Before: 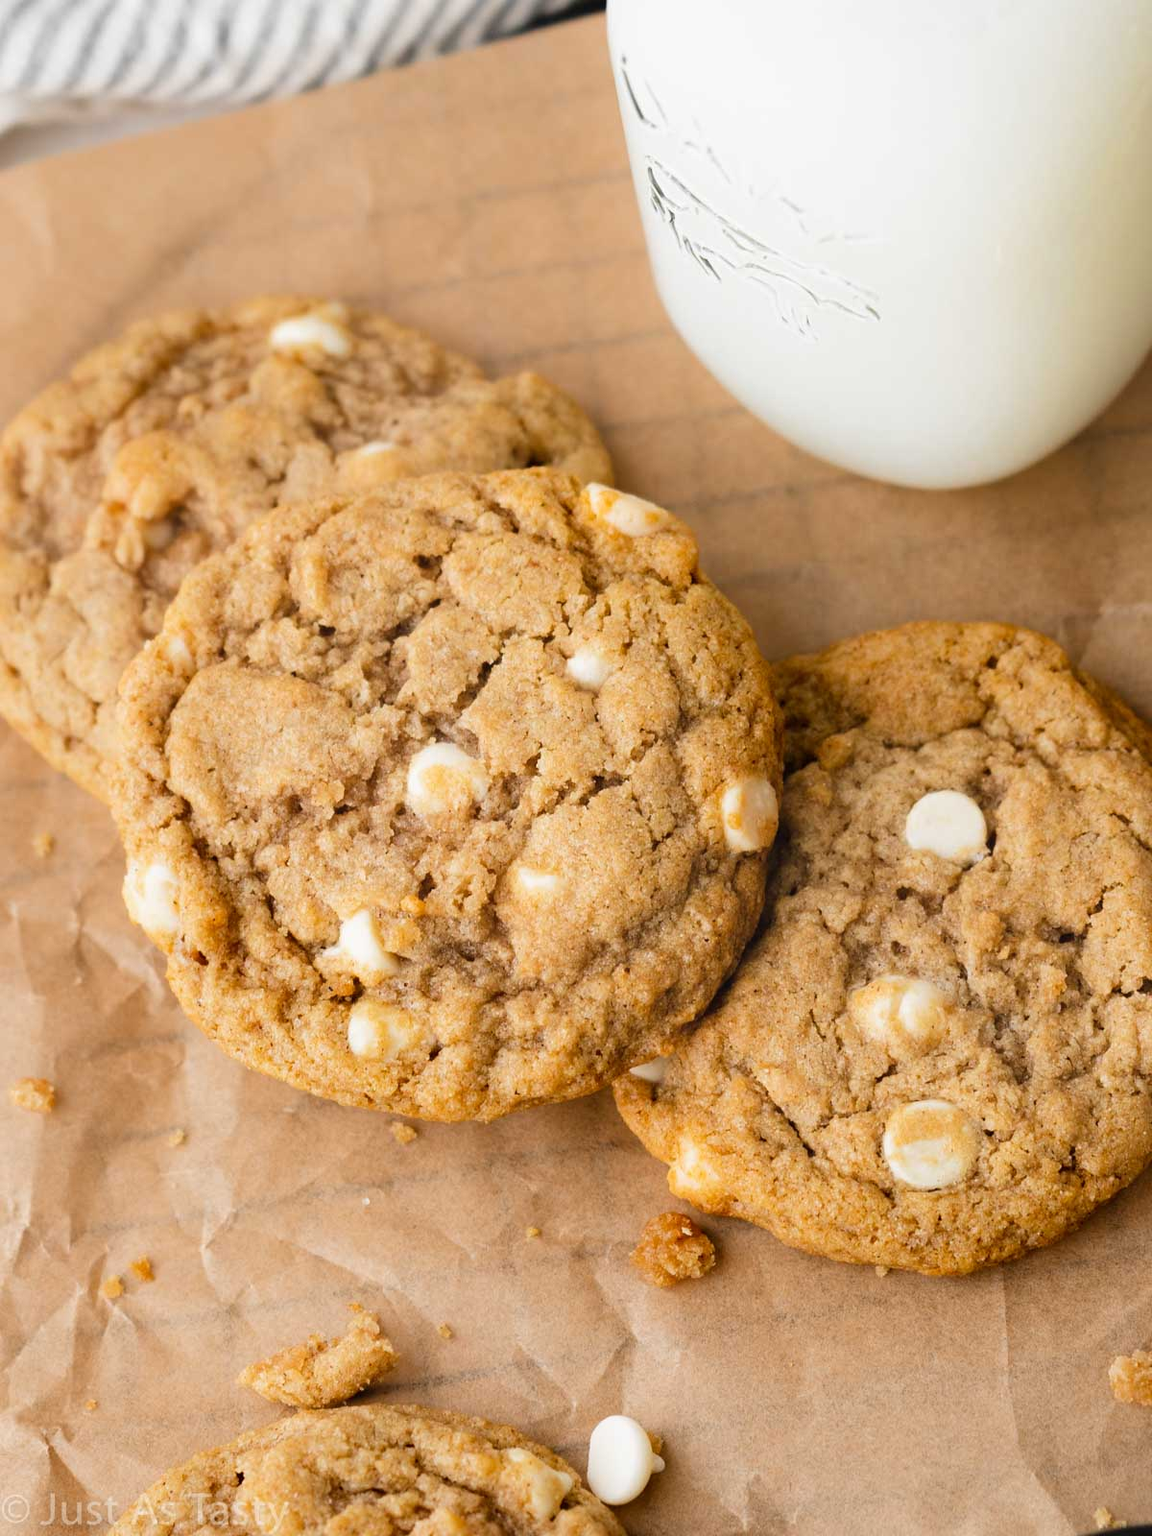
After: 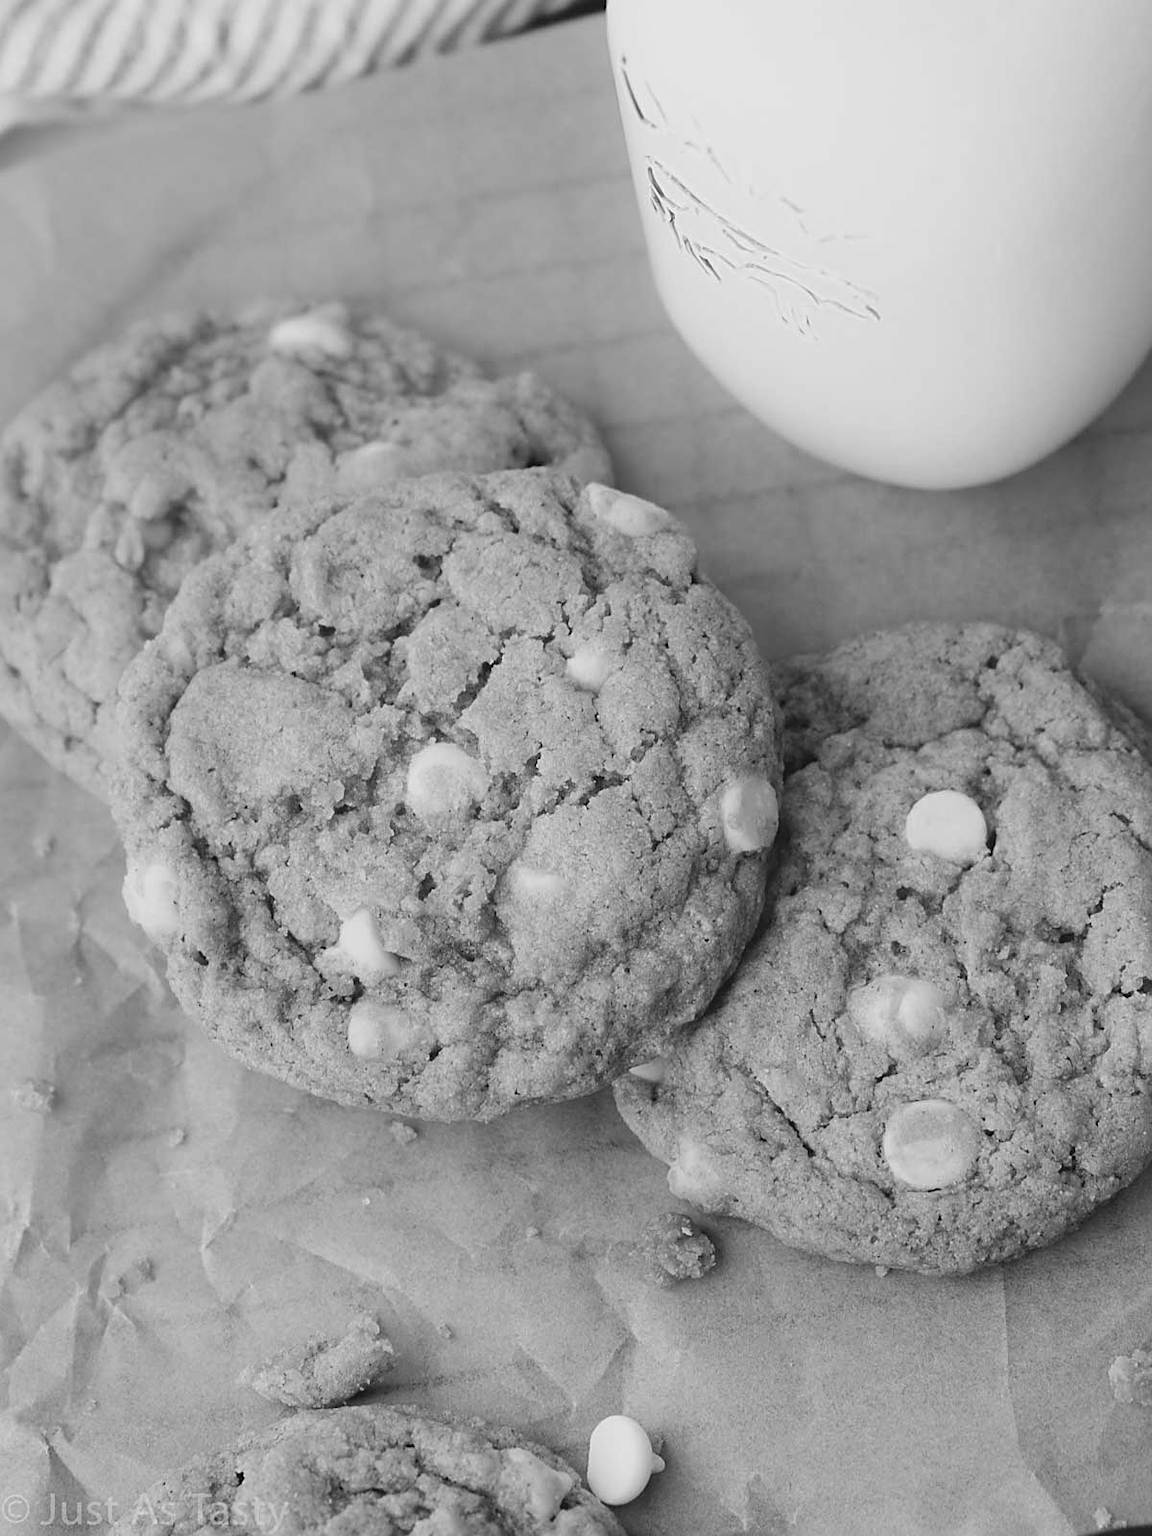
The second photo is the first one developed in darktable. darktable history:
sharpen: on, module defaults
monochrome: size 1
lowpass: radius 0.1, contrast 0.85, saturation 1.1, unbound 0
